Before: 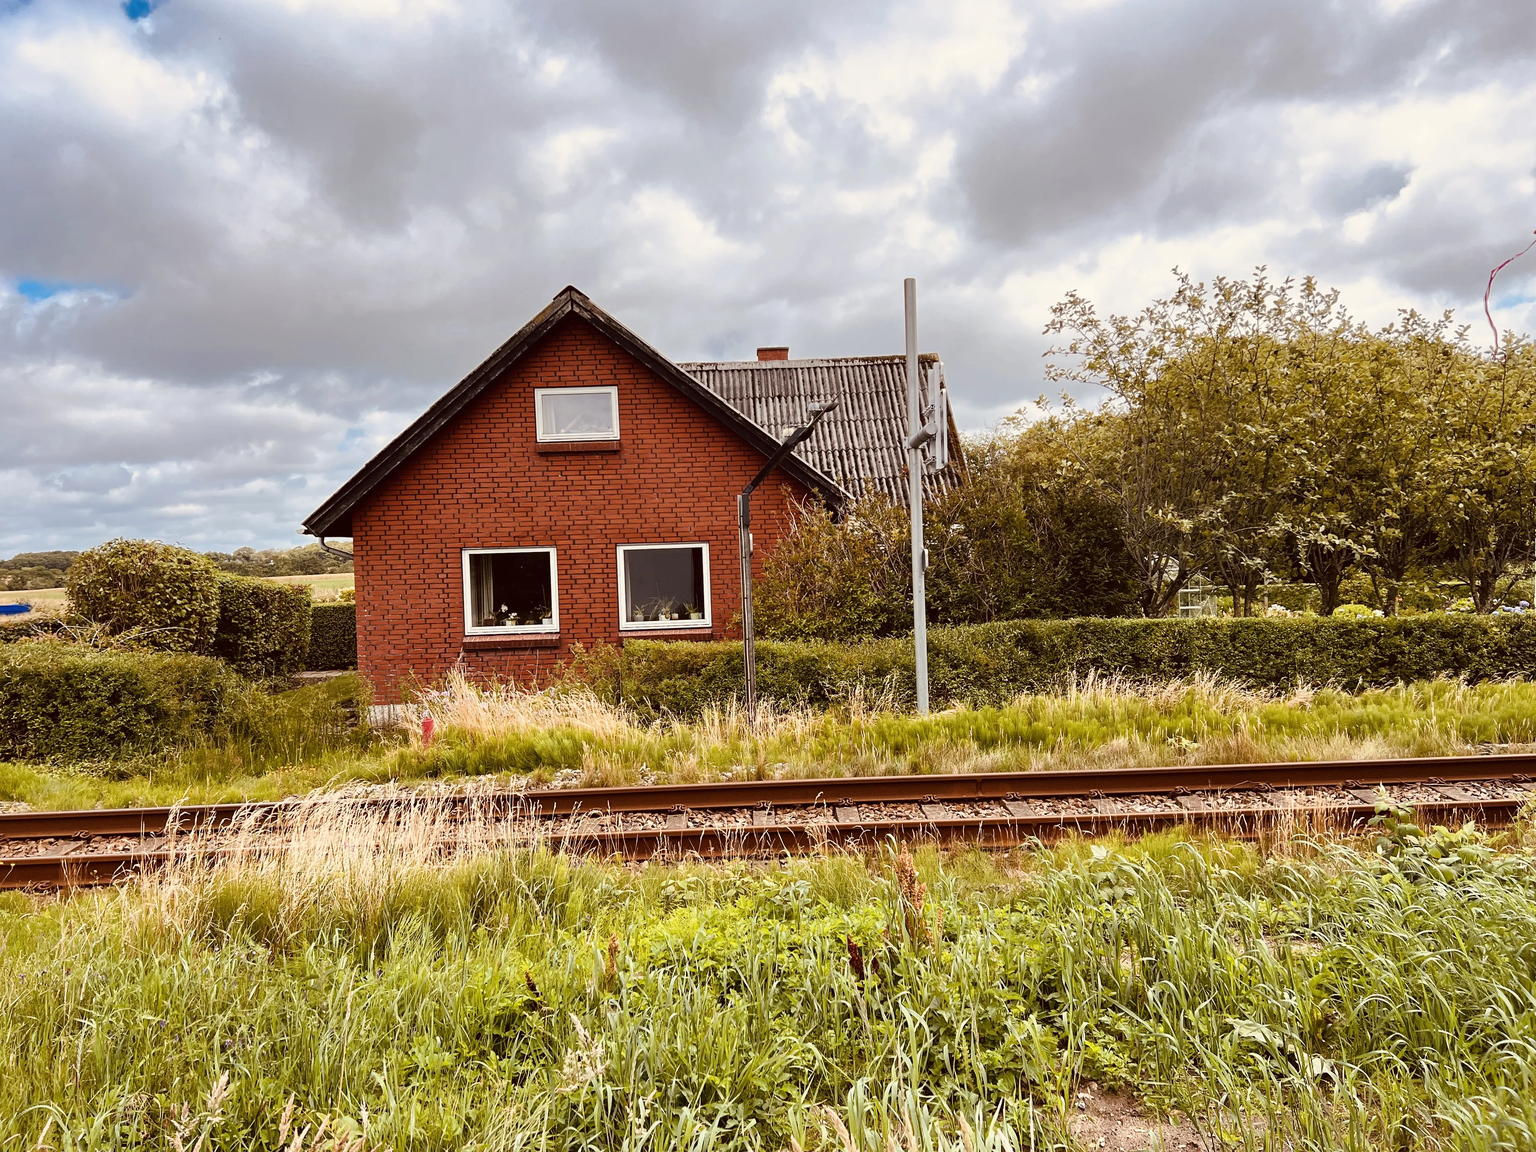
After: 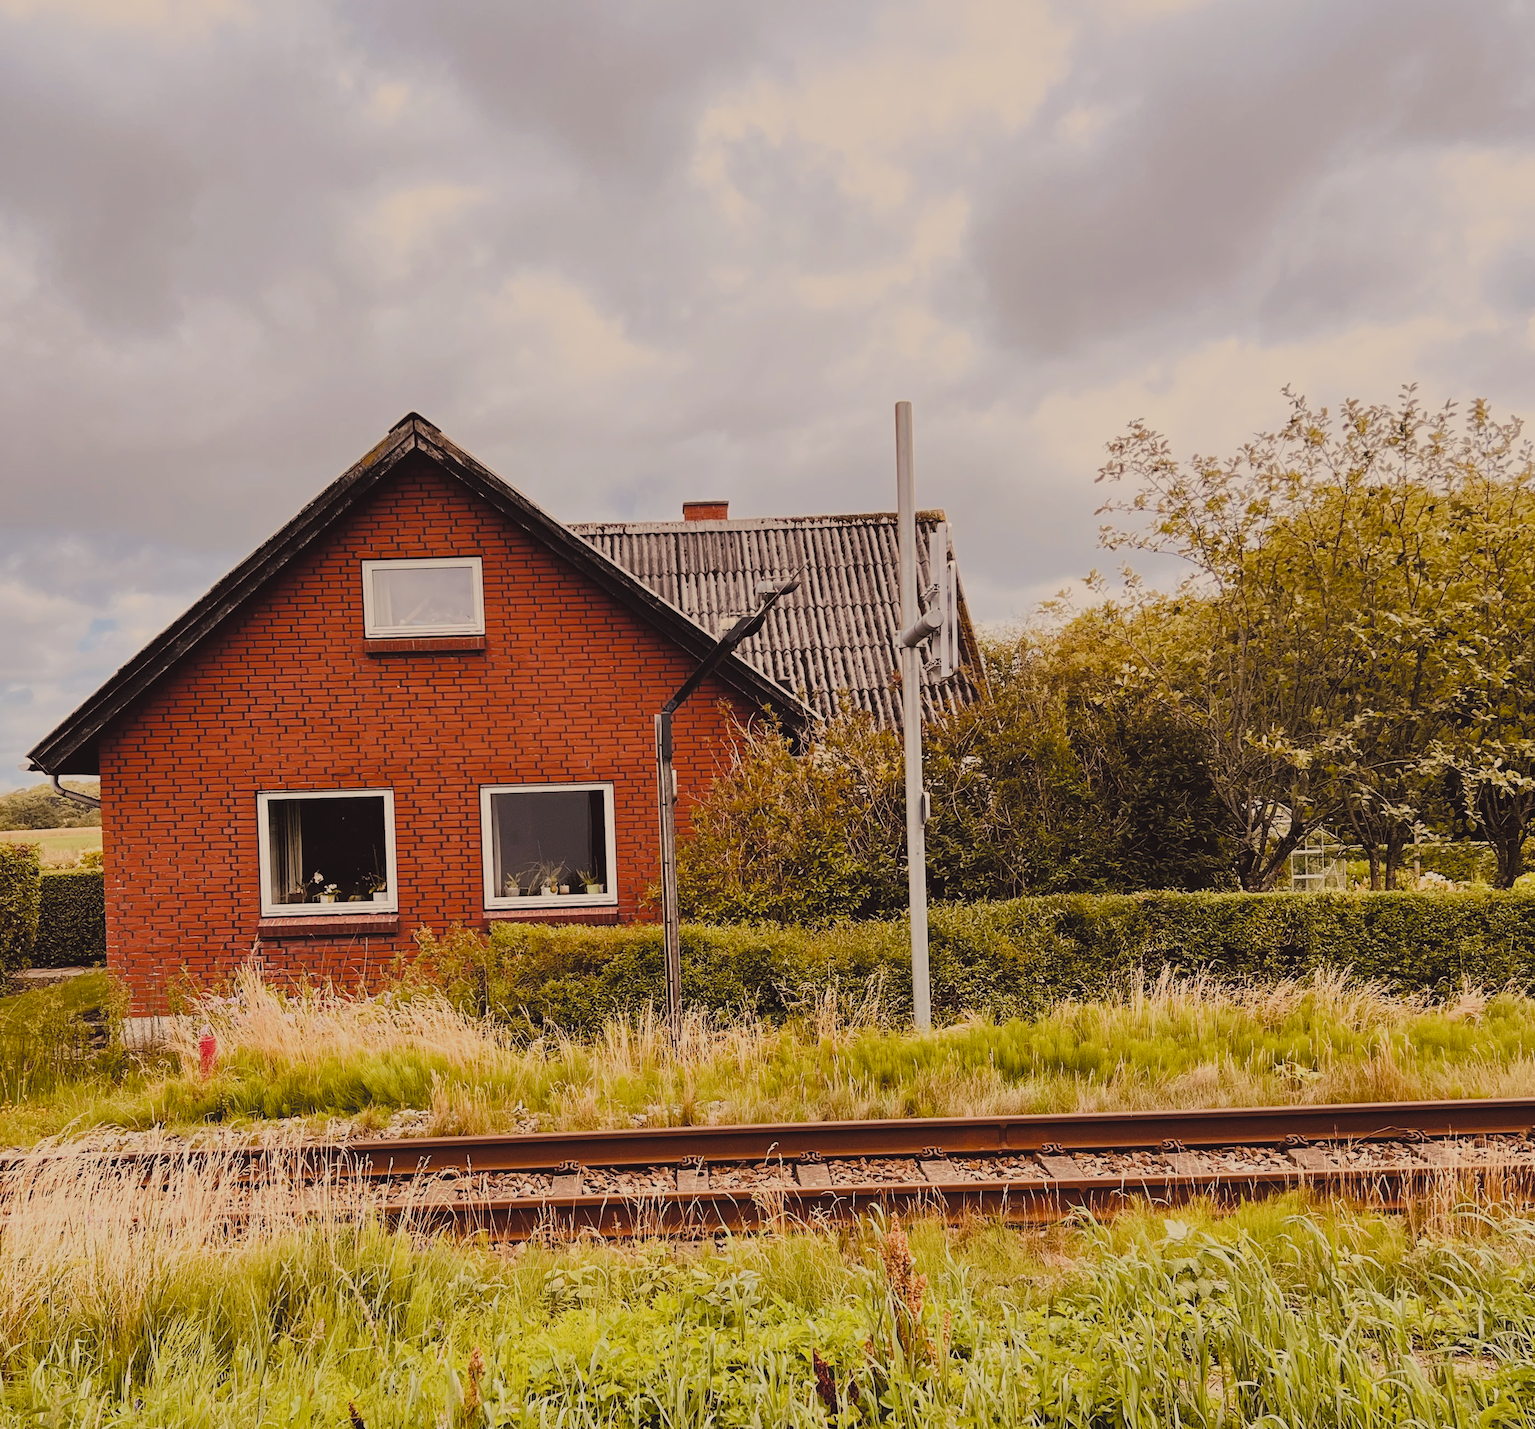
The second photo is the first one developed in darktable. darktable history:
crop: left 18.479%, right 12.2%, bottom 13.971%
color balance rgb: shadows lift › chroma 2%, shadows lift › hue 247.2°, power › chroma 0.3%, power › hue 25.2°, highlights gain › chroma 3%, highlights gain › hue 60°, global offset › luminance 2%, perceptual saturation grading › global saturation 20%, perceptual saturation grading › highlights -20%, perceptual saturation grading › shadows 30%
filmic rgb: black relative exposure -6.15 EV, white relative exposure 6.96 EV, hardness 2.23, color science v6 (2022)
